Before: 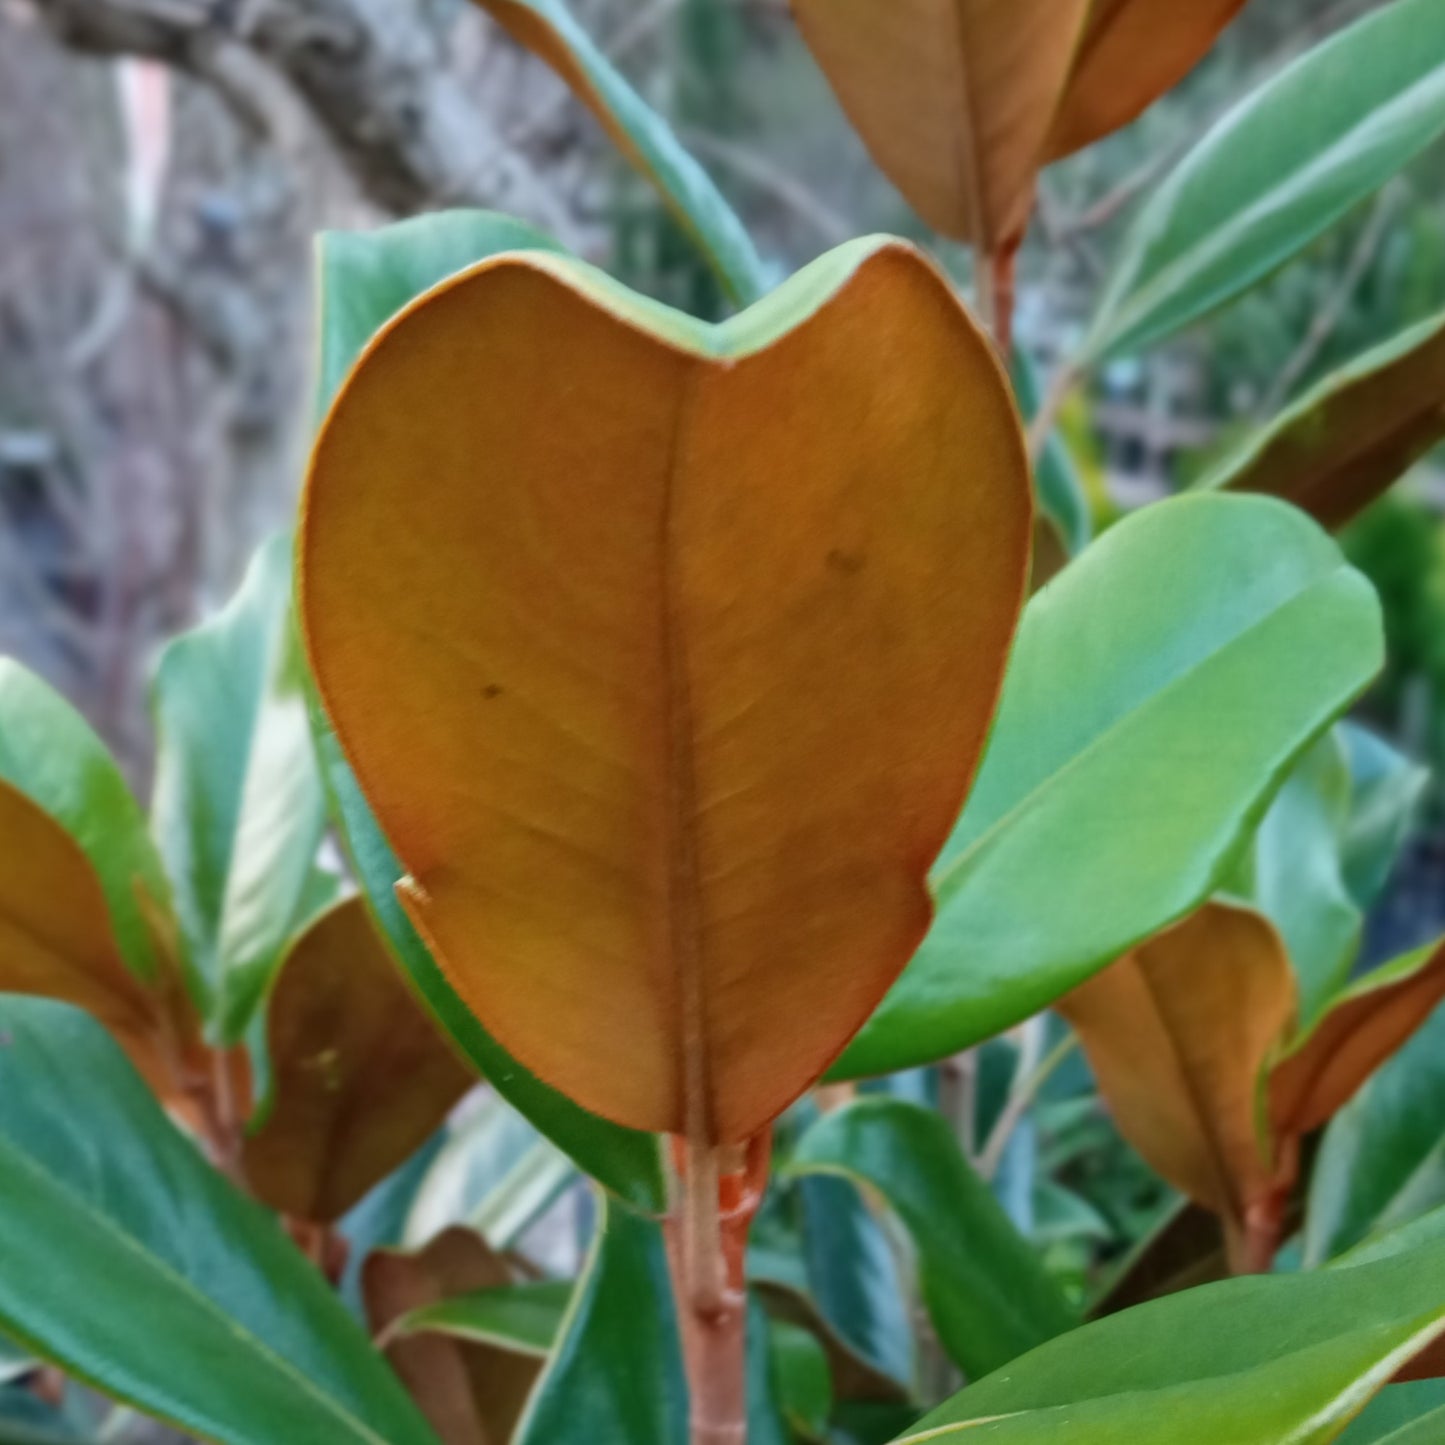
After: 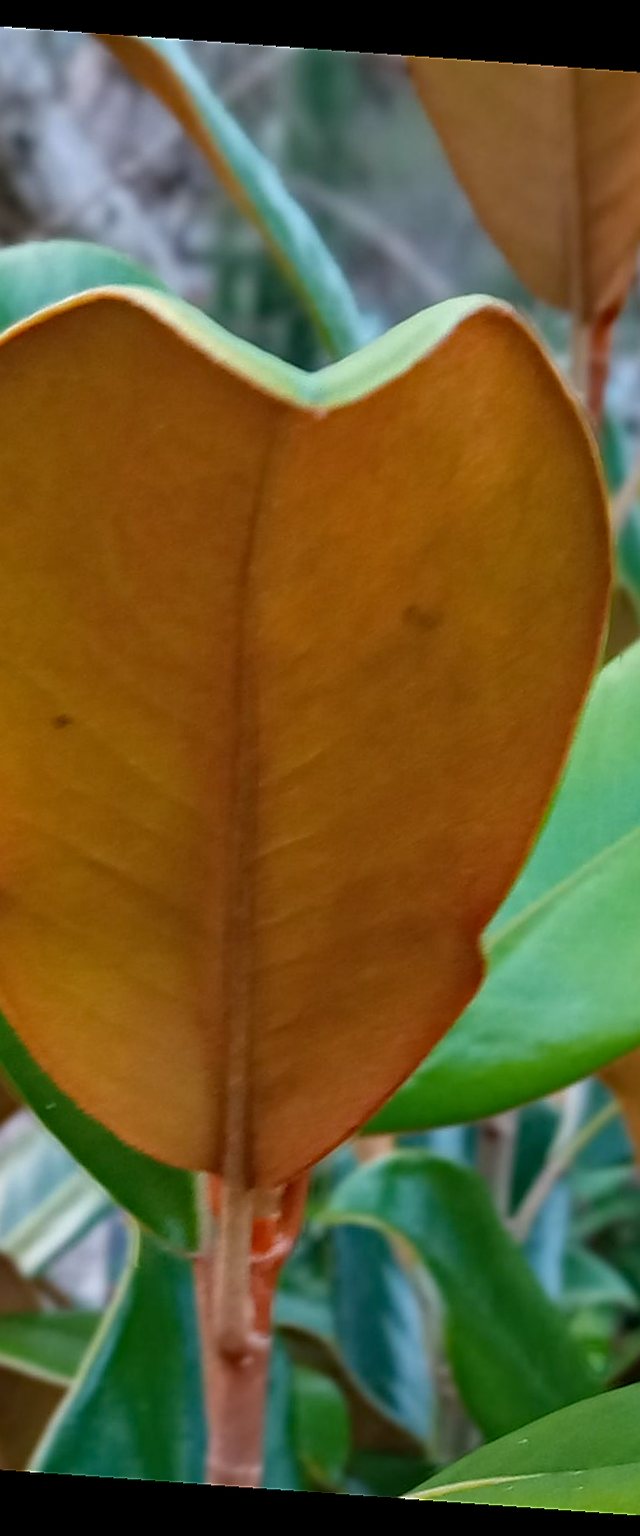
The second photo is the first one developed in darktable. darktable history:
crop: left 31.229%, right 27.105%
sharpen: radius 1.4, amount 1.25, threshold 0.7
rotate and perspective: rotation 4.1°, automatic cropping off
haze removal: compatibility mode true, adaptive false
